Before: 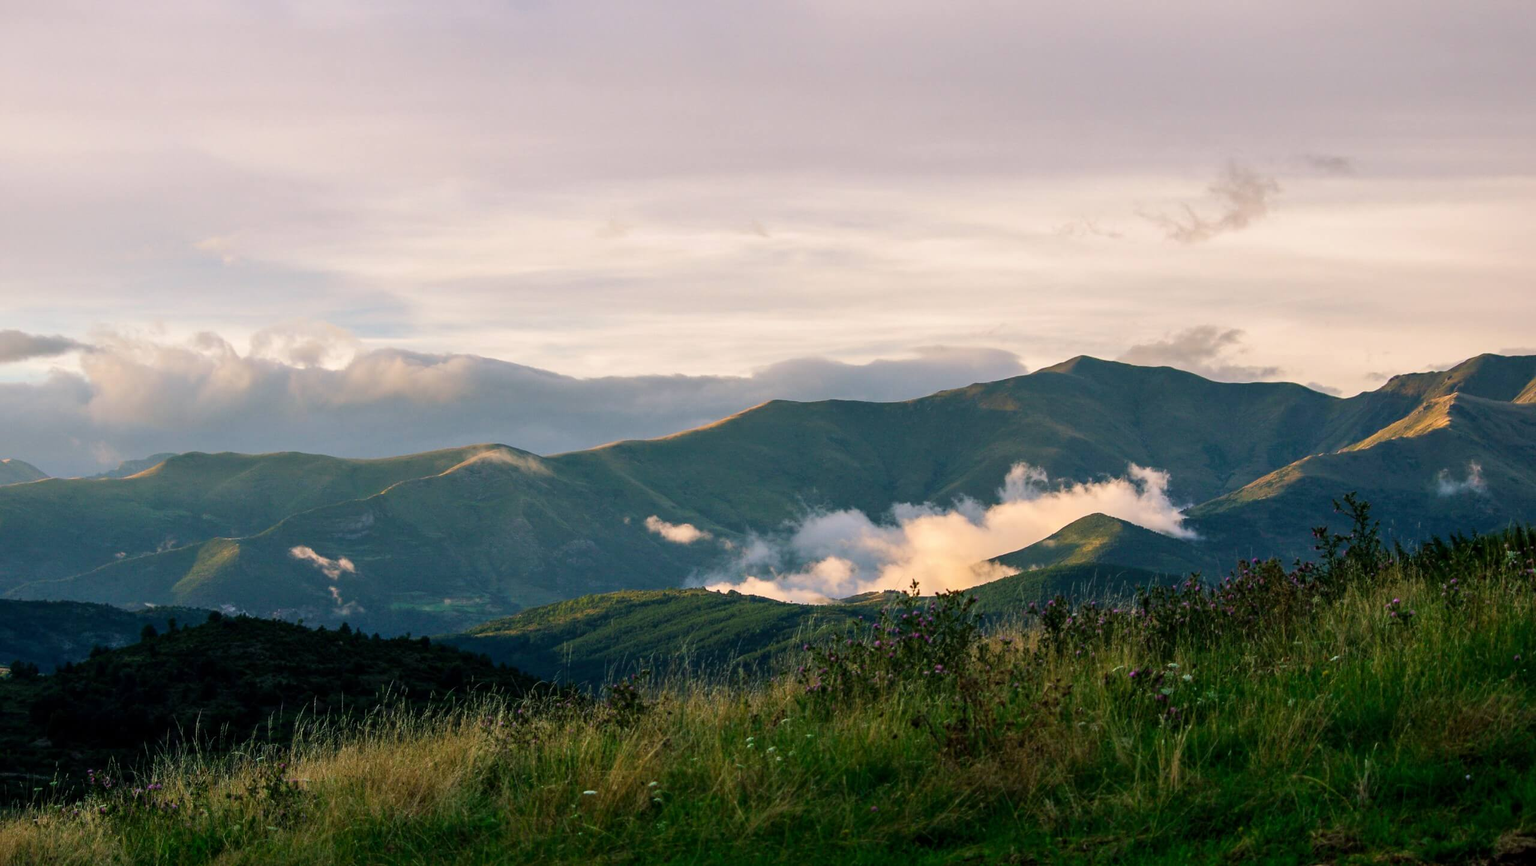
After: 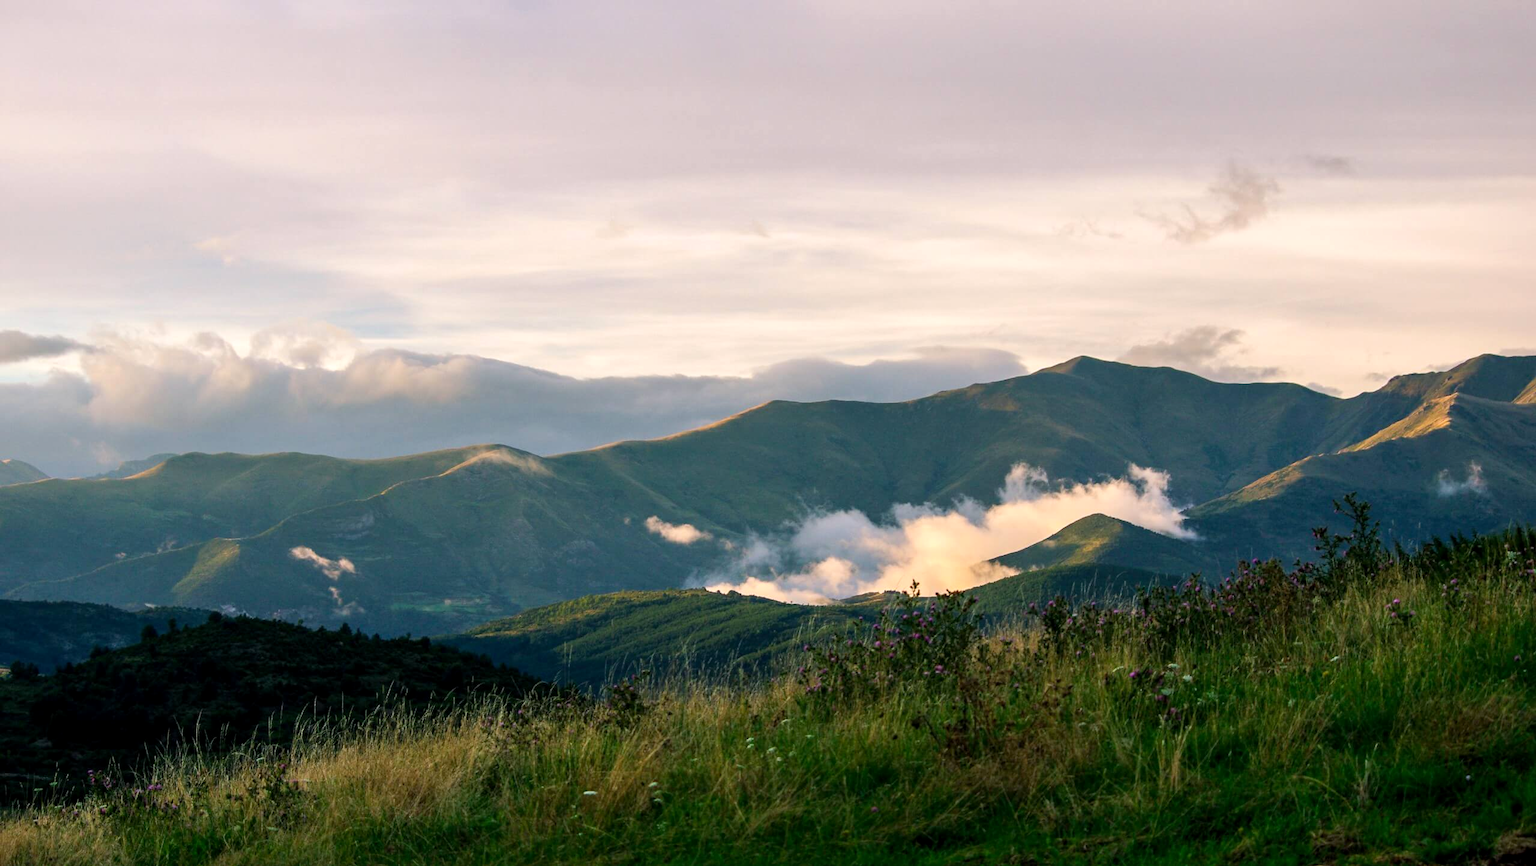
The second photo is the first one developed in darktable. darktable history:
exposure: black level correction 0.001, exposure 0.191 EV, compensate exposure bias true, compensate highlight preservation false
